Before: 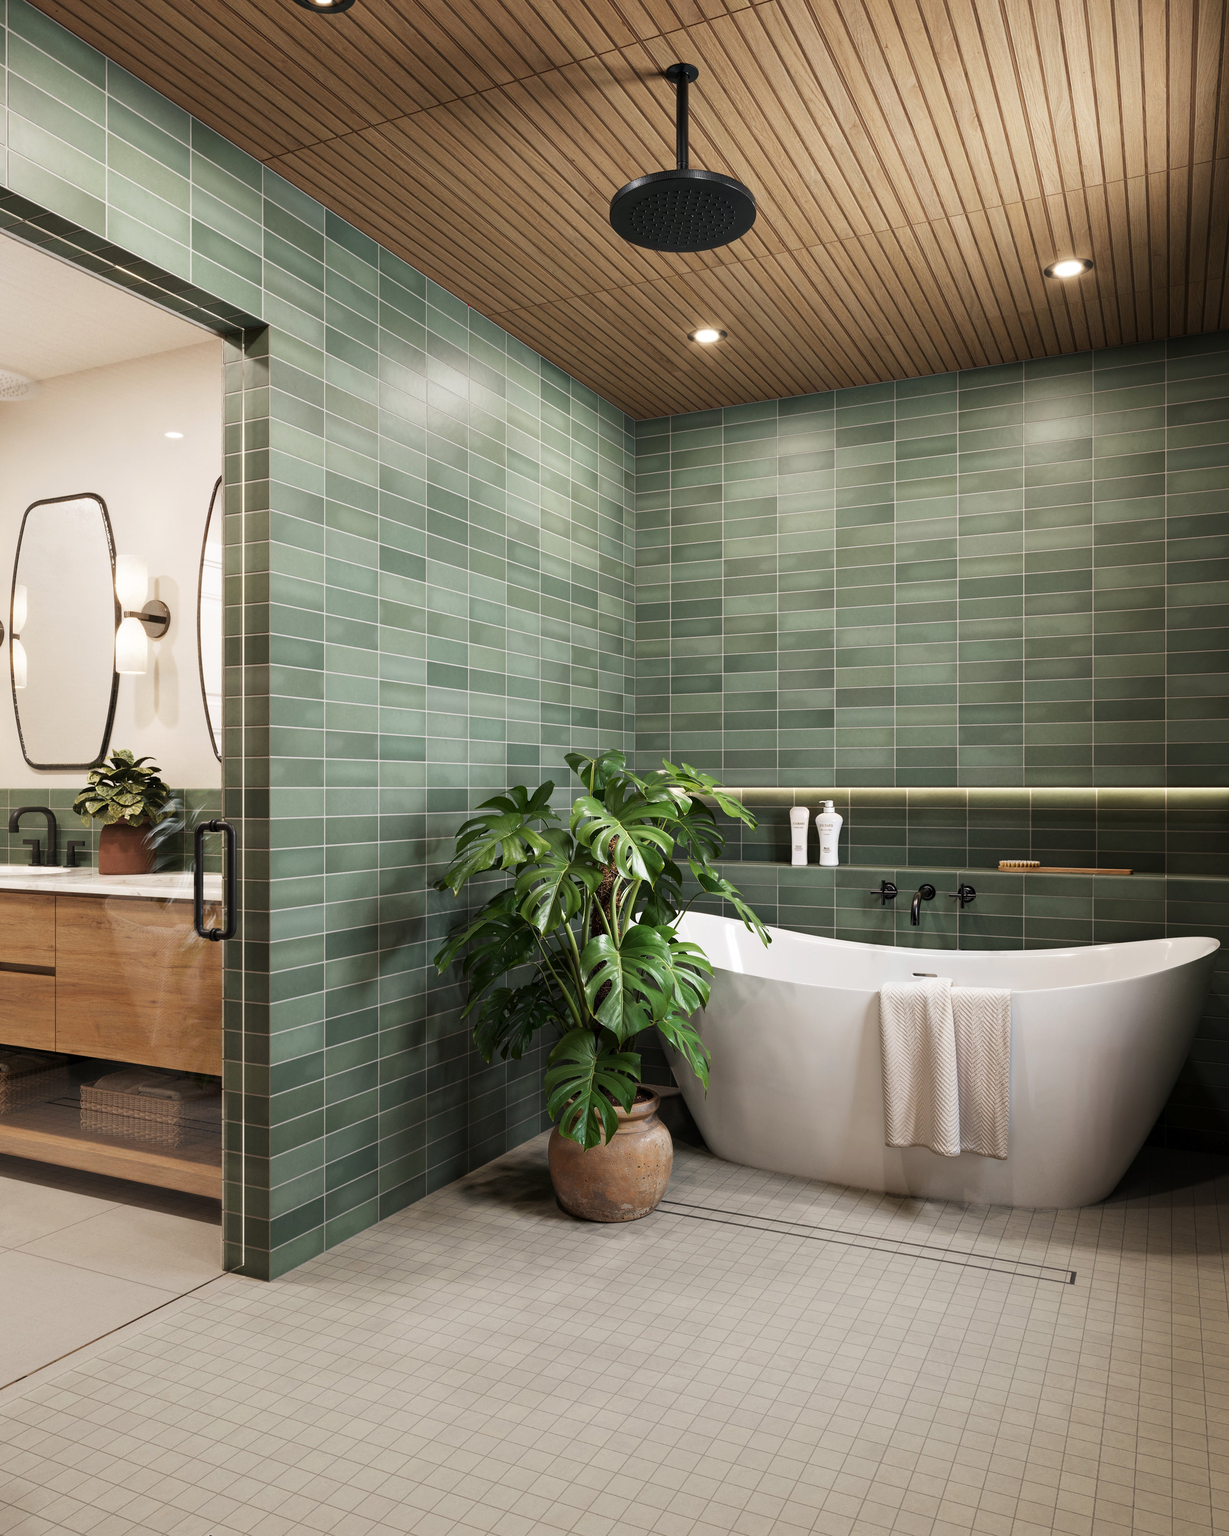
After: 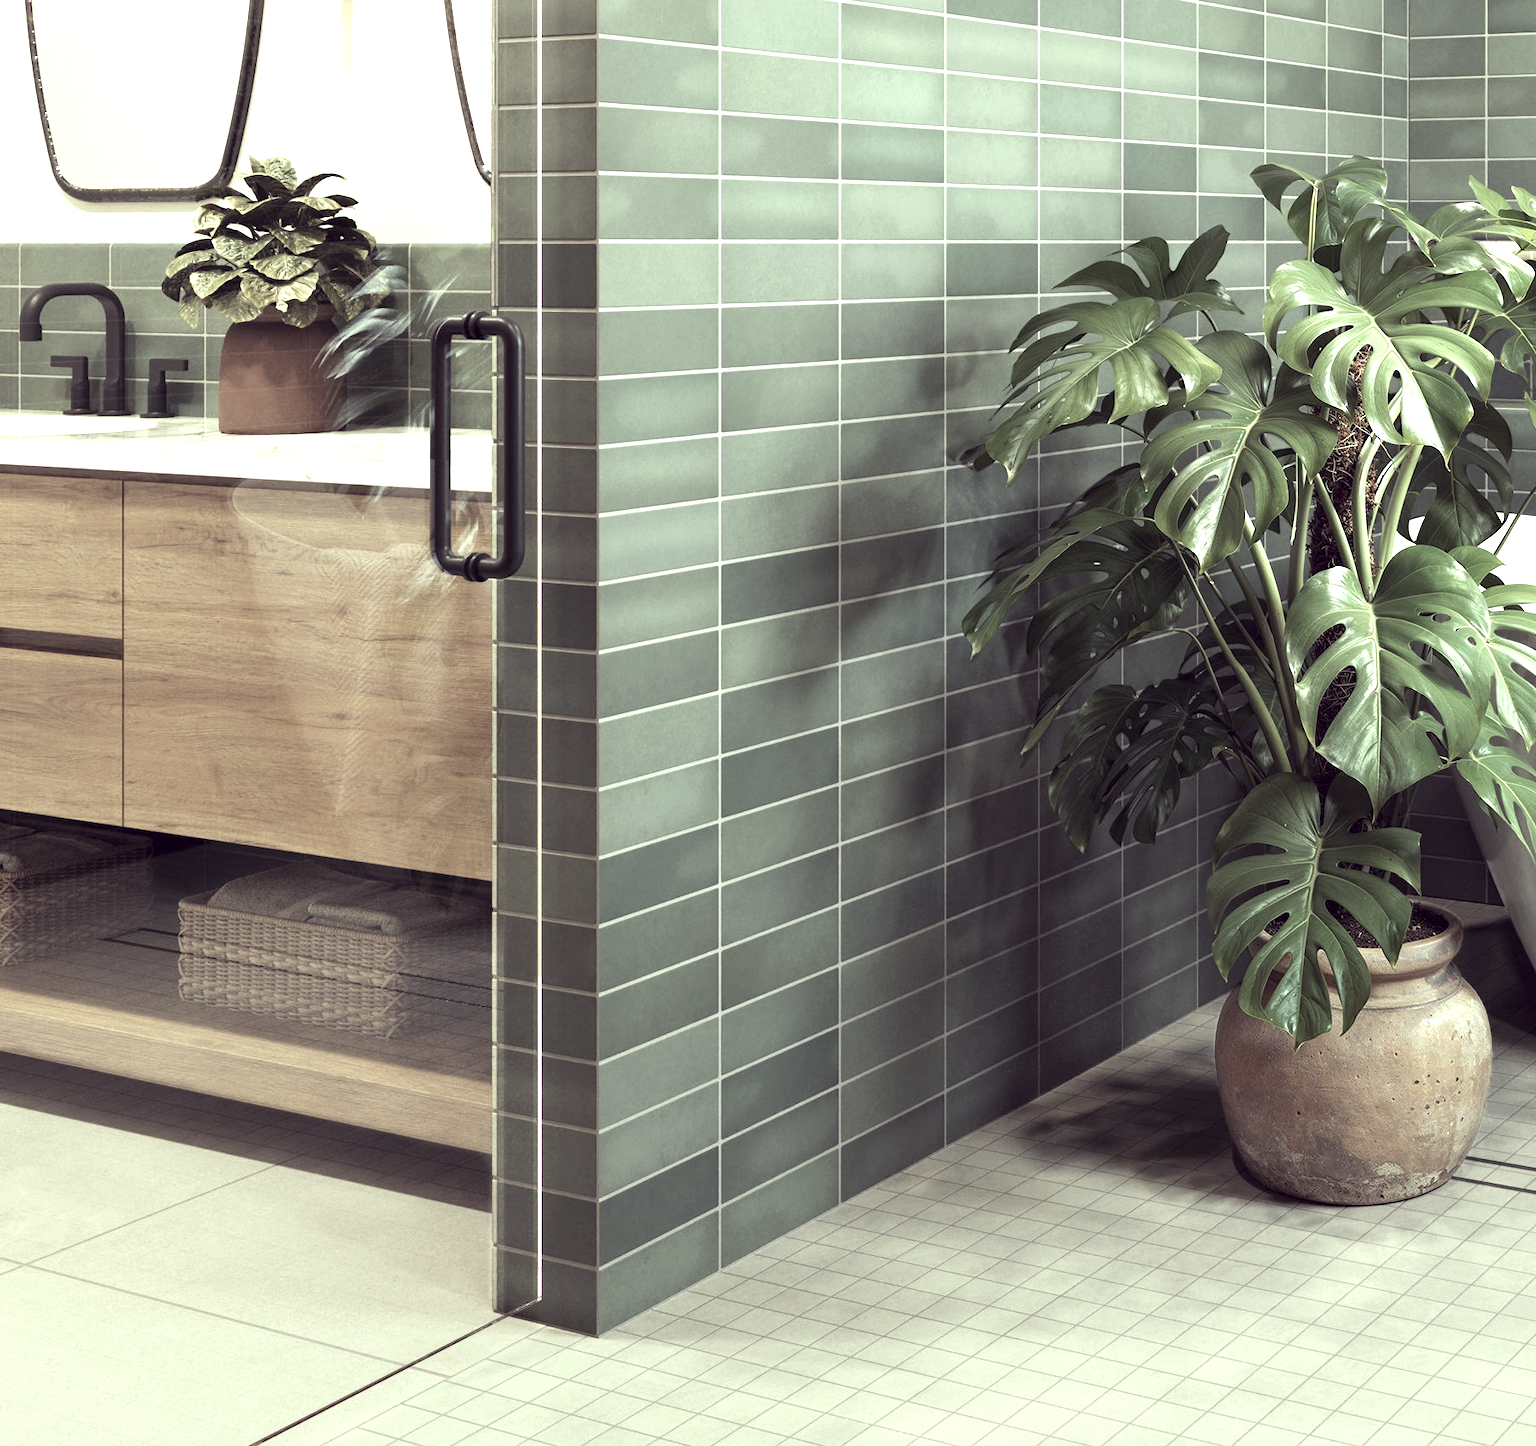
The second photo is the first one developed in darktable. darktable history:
tone equalizer: edges refinement/feathering 500, mask exposure compensation -1.57 EV, preserve details no
crop: top 44.205%, right 43.618%, bottom 13.306%
color correction: highlights a* -20.2, highlights b* 20.73, shadows a* 19.93, shadows b* -20.04, saturation 0.425
exposure: exposure 1.065 EV, compensate highlight preservation false
